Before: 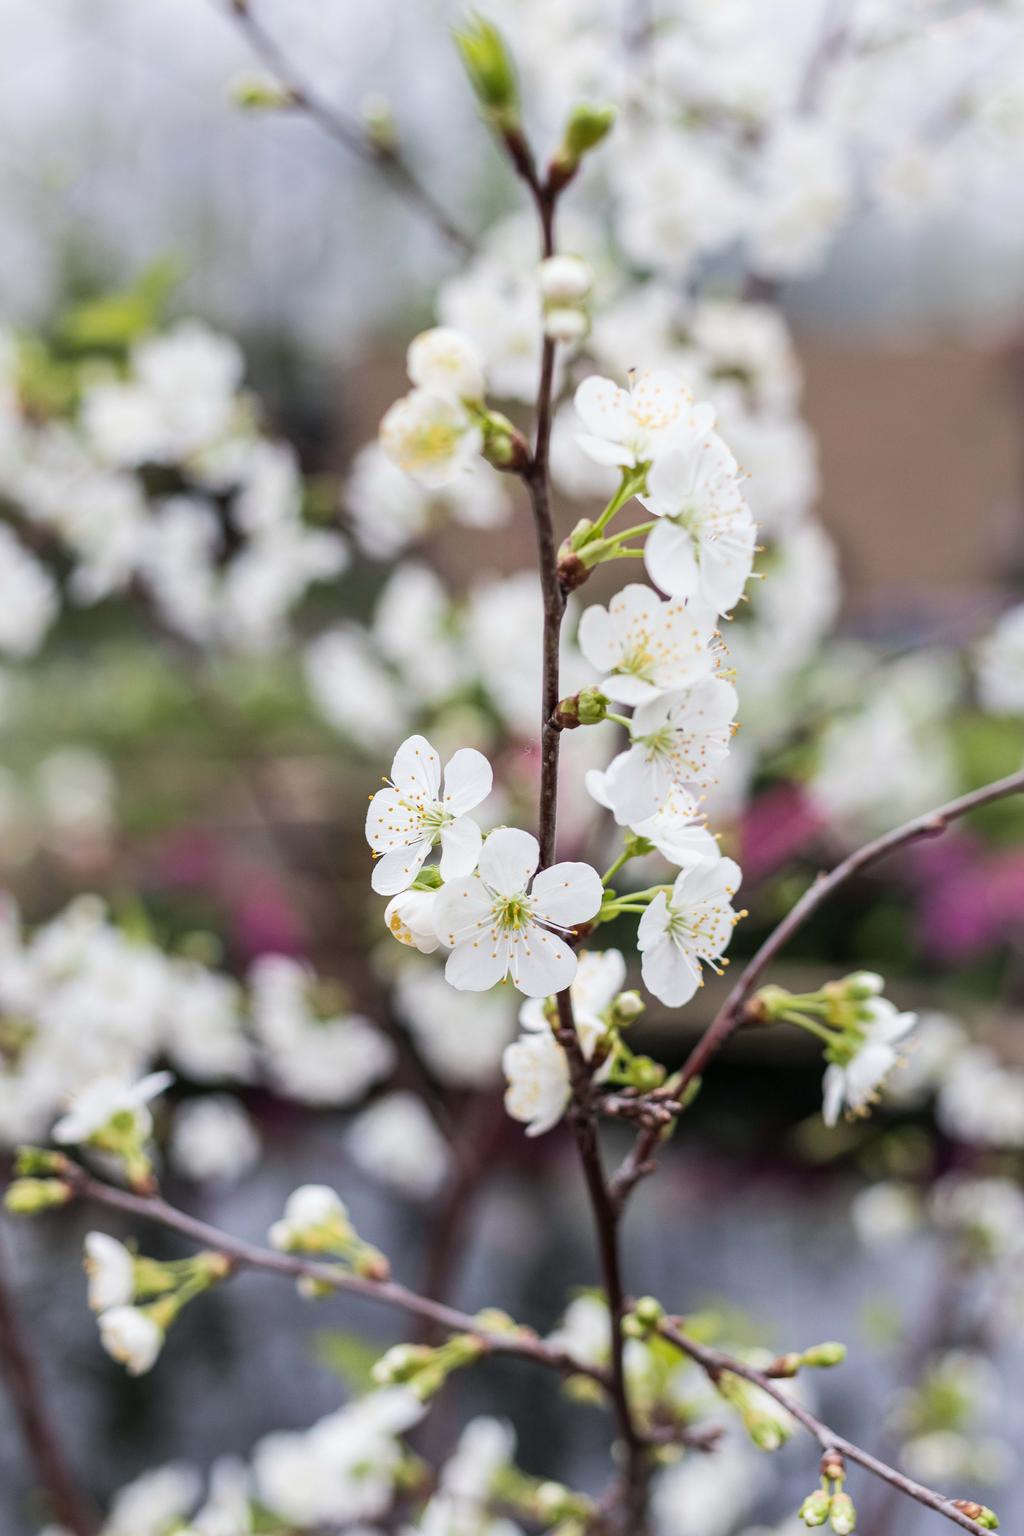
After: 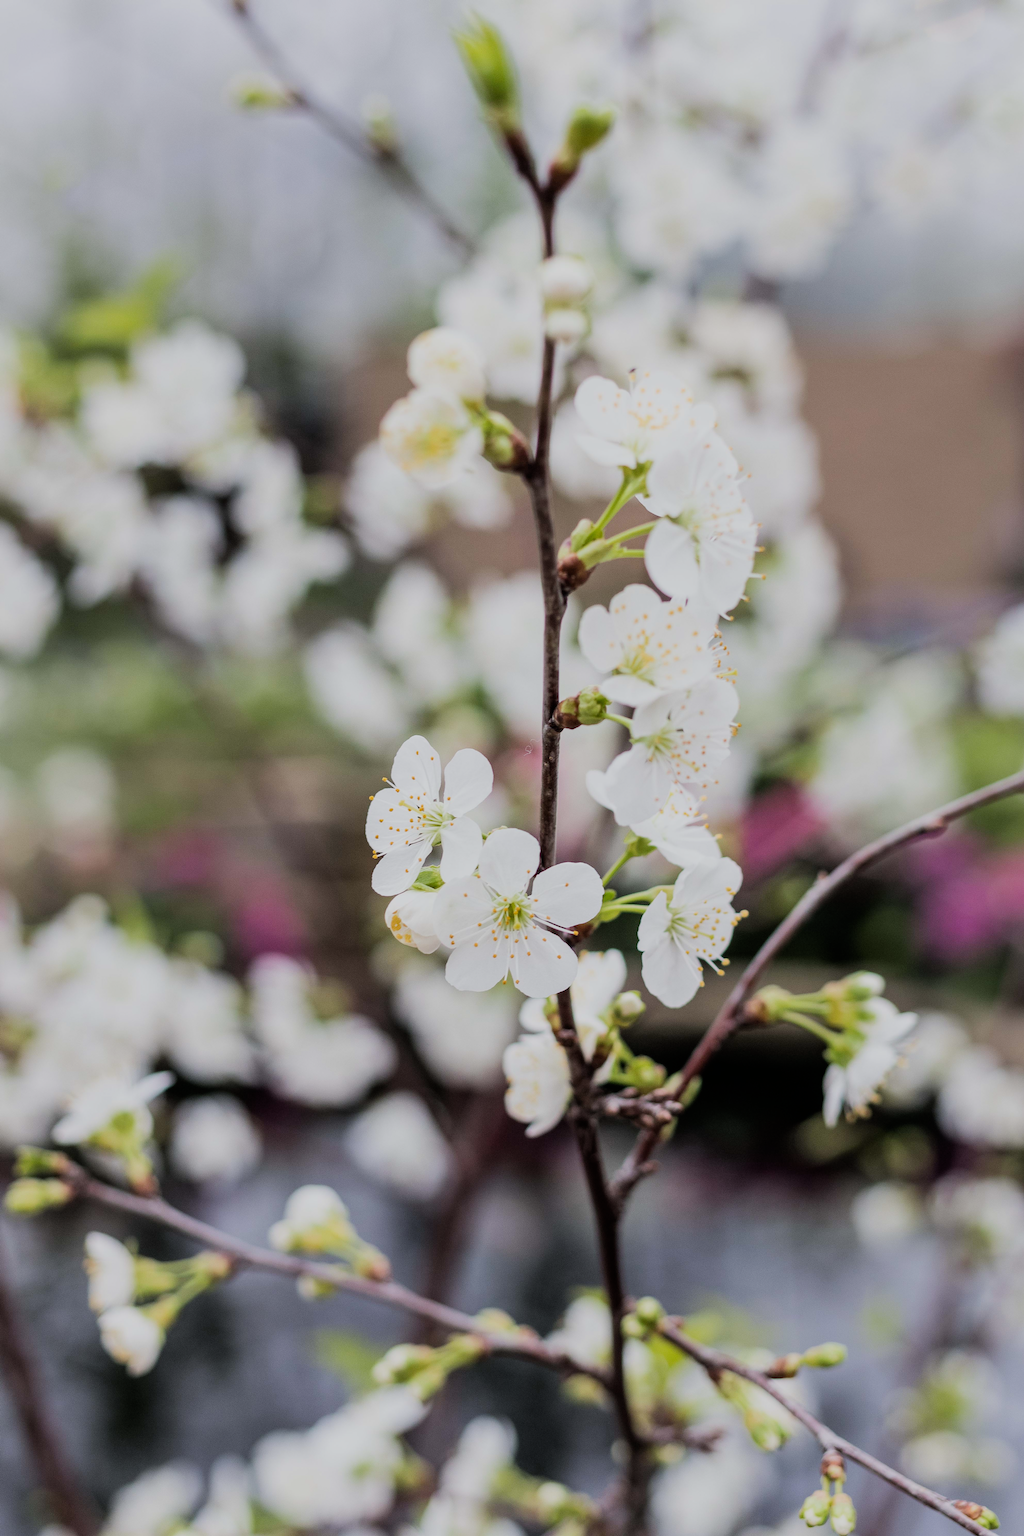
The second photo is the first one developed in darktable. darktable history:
filmic rgb: black relative exposure -7.65 EV, white relative exposure 4.56 EV, threshold 3.04 EV, hardness 3.61, enable highlight reconstruction true
